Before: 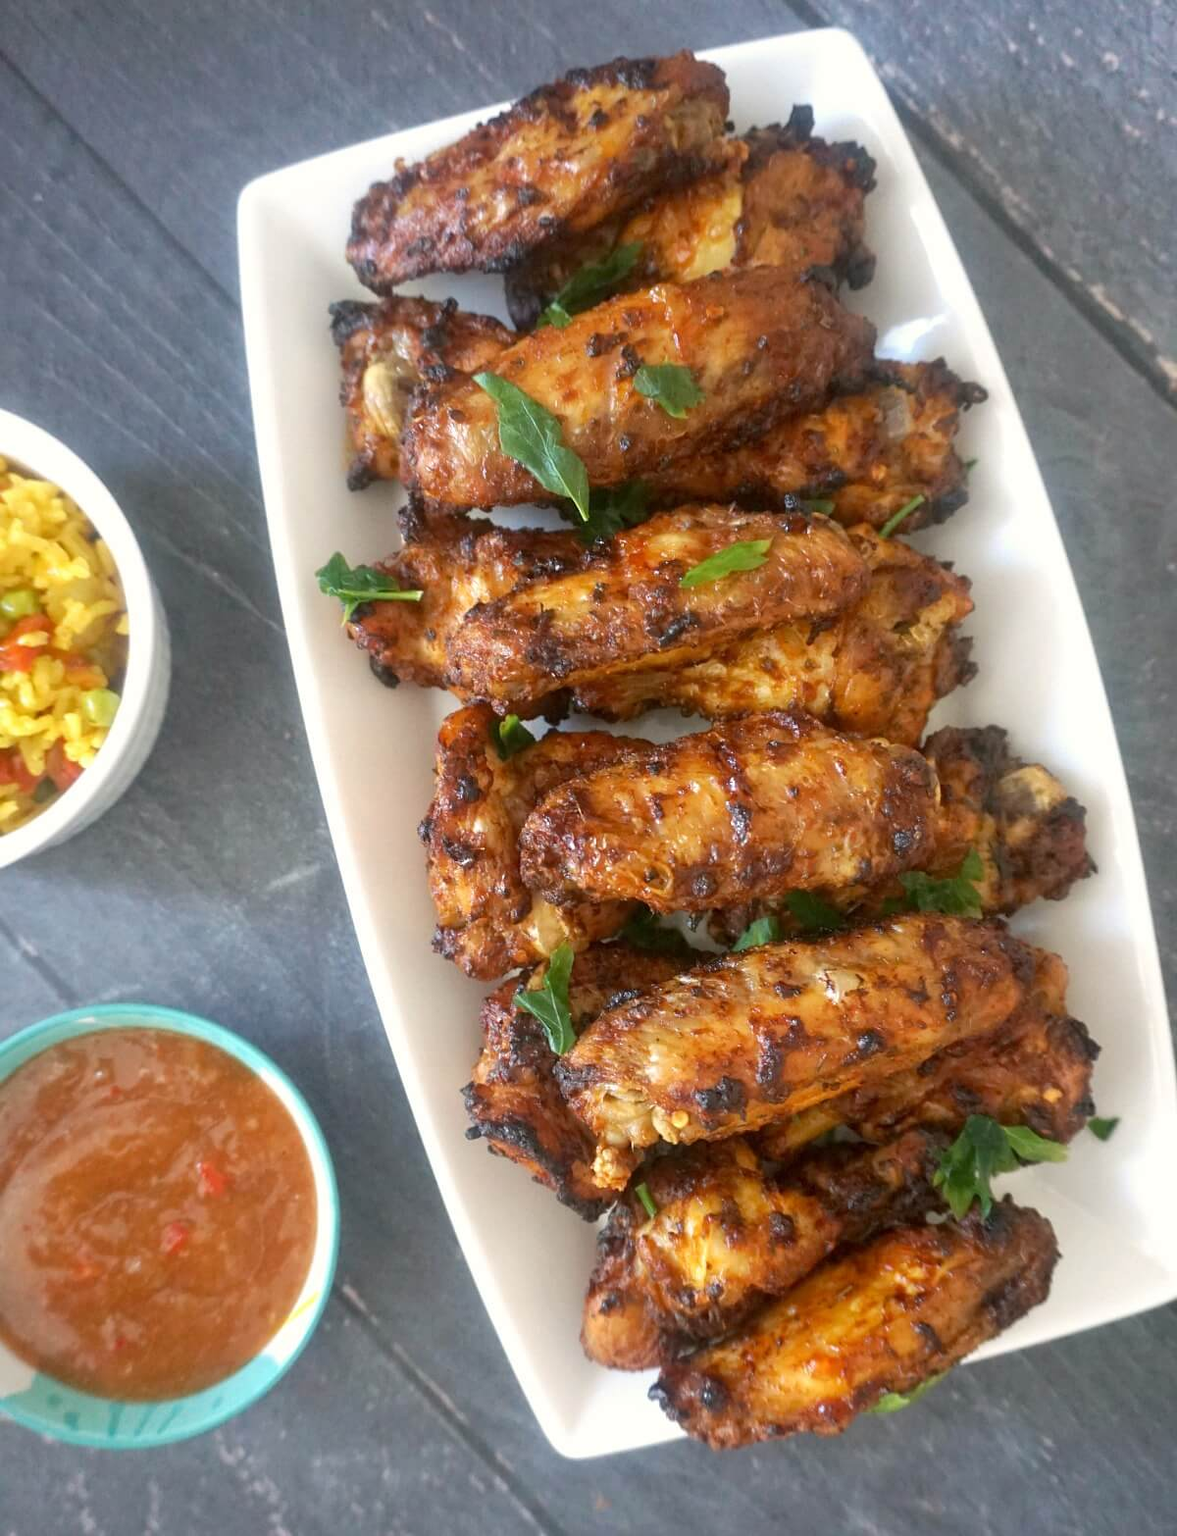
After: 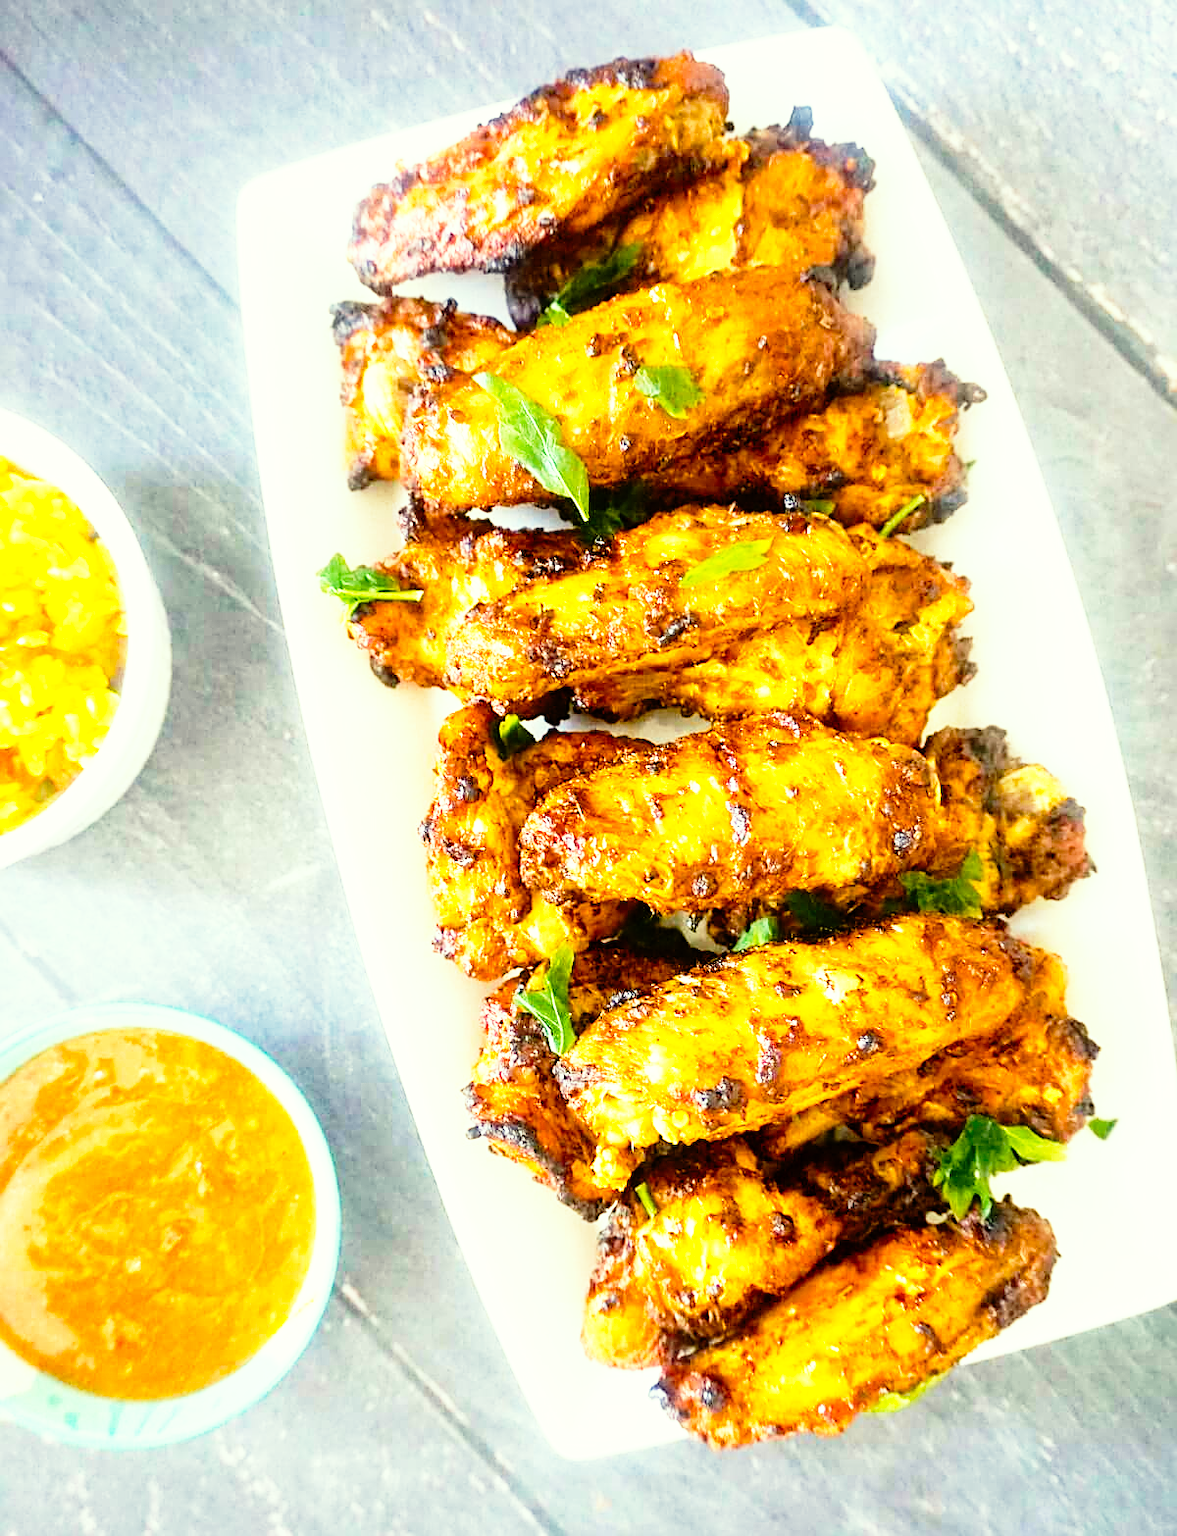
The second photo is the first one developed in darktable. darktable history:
base curve: curves: ch0 [(0, 0) (0.012, 0.01) (0.073, 0.168) (0.31, 0.711) (0.645, 0.957) (1, 1)], preserve colors none
contrast brightness saturation: contrast 0.073
color correction: highlights a* -4.72, highlights b* 5.03, saturation 0.957
sharpen: on, module defaults
color balance rgb: highlights gain › chroma 3.085%, highlights gain › hue 78.13°, perceptual saturation grading › global saturation 36.932%, perceptual saturation grading › shadows 35.608%, global vibrance 9.347%
tone equalizer: -8 EV -1.06 EV, -7 EV -1.03 EV, -6 EV -0.838 EV, -5 EV -0.595 EV, -3 EV 0.546 EV, -2 EV 0.885 EV, -1 EV 0.987 EV, +0 EV 1.06 EV, mask exposure compensation -0.491 EV
